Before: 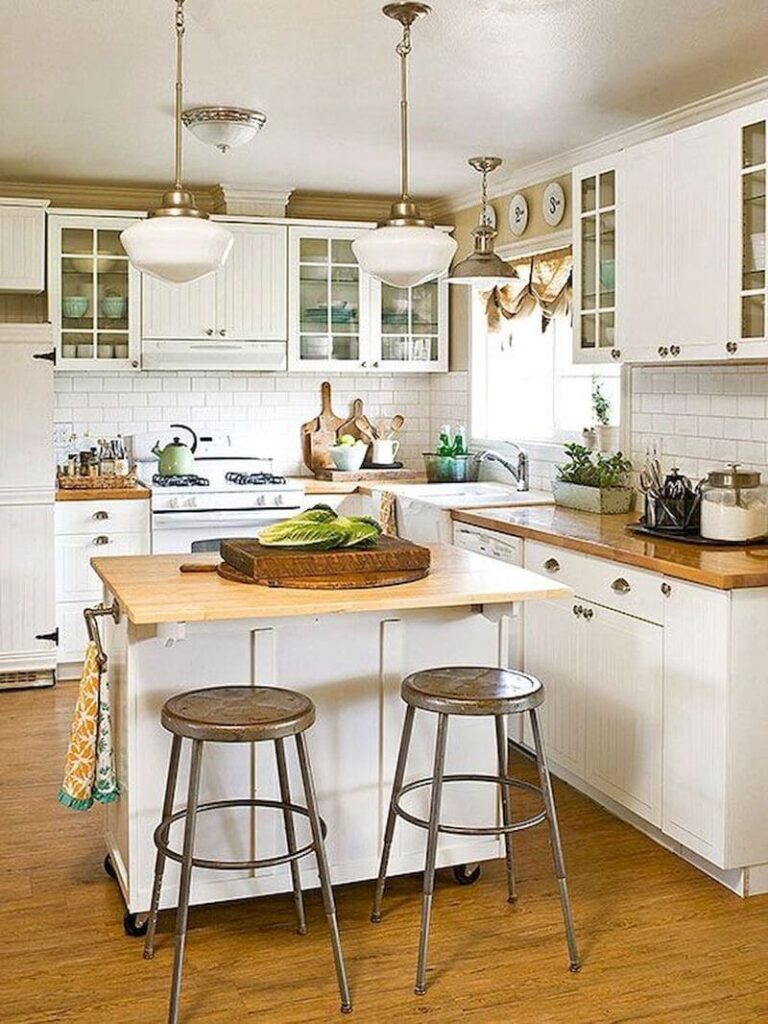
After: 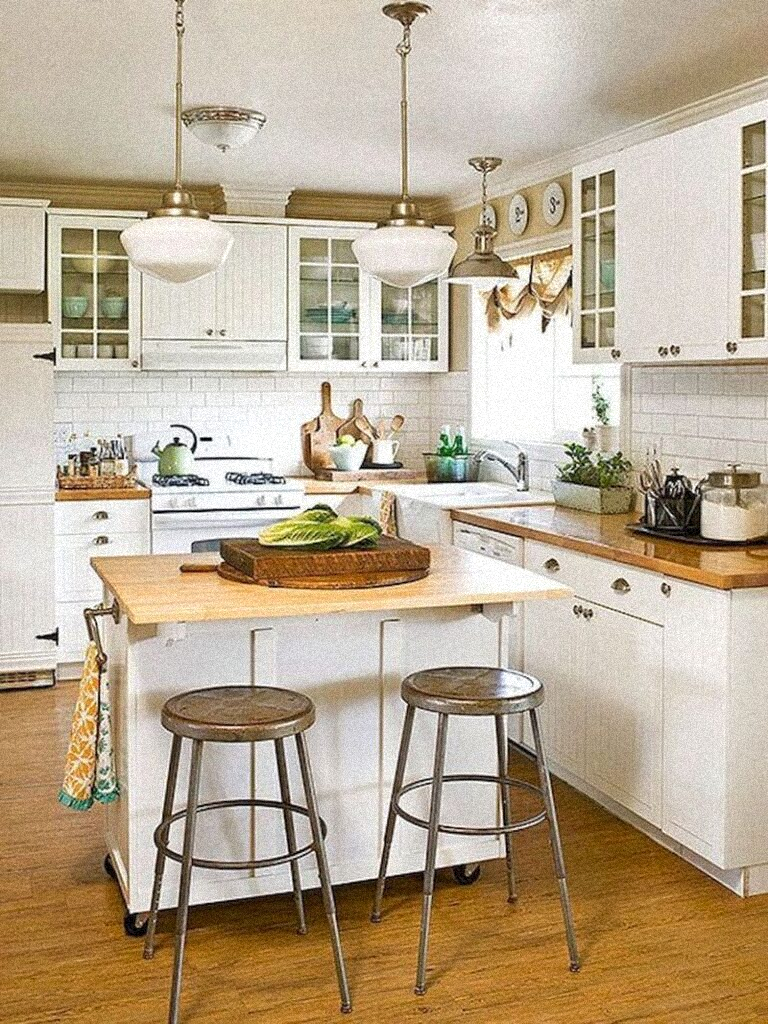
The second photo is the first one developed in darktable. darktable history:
grain: strength 35%, mid-tones bias 0%
